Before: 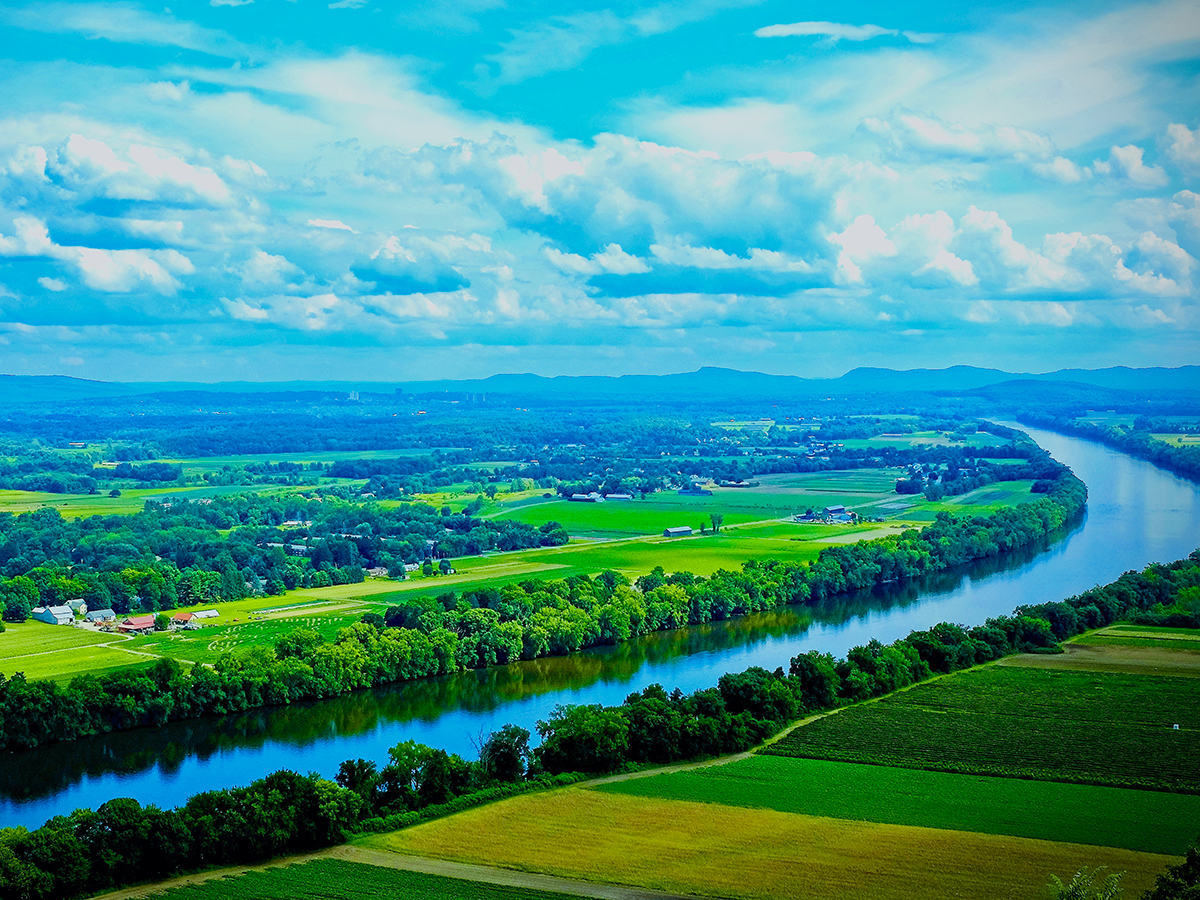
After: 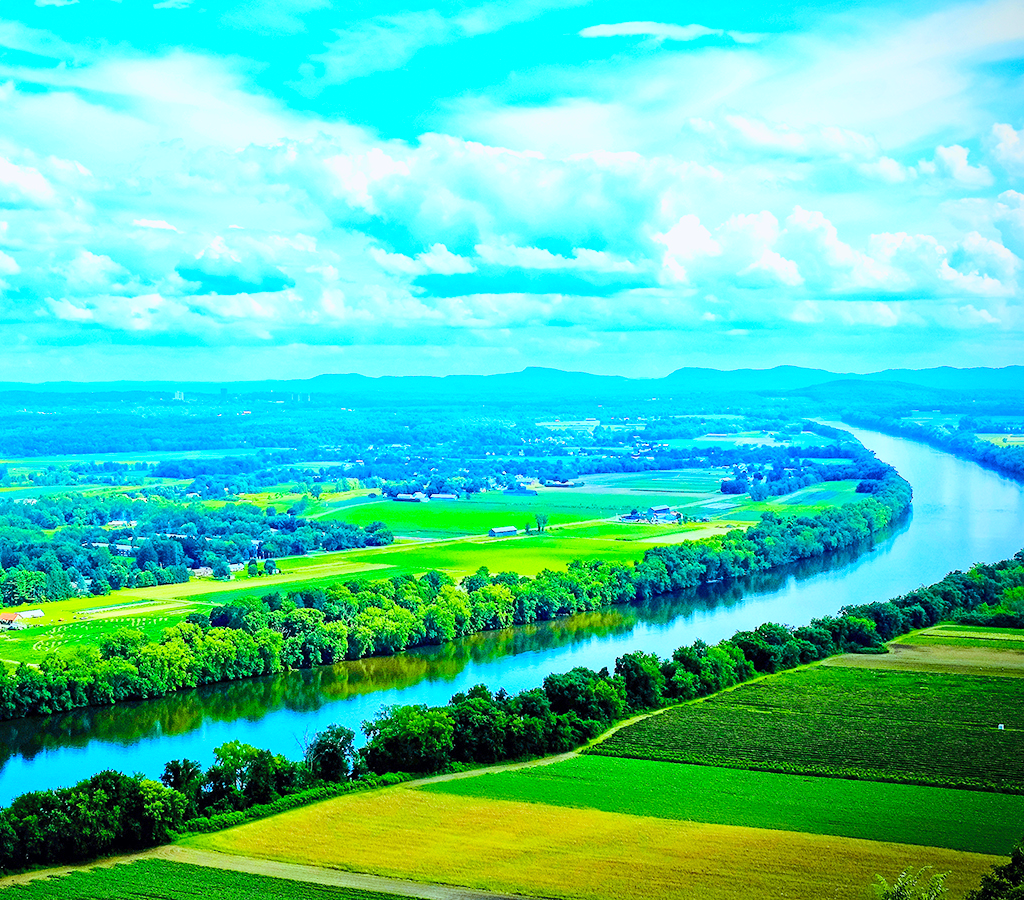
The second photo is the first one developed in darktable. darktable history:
exposure: exposure 0.375 EV, compensate highlight preservation false
crop and rotate: left 14.584%
base curve: curves: ch0 [(0, 0) (0.025, 0.046) (0.112, 0.277) (0.467, 0.74) (0.814, 0.929) (1, 0.942)]
